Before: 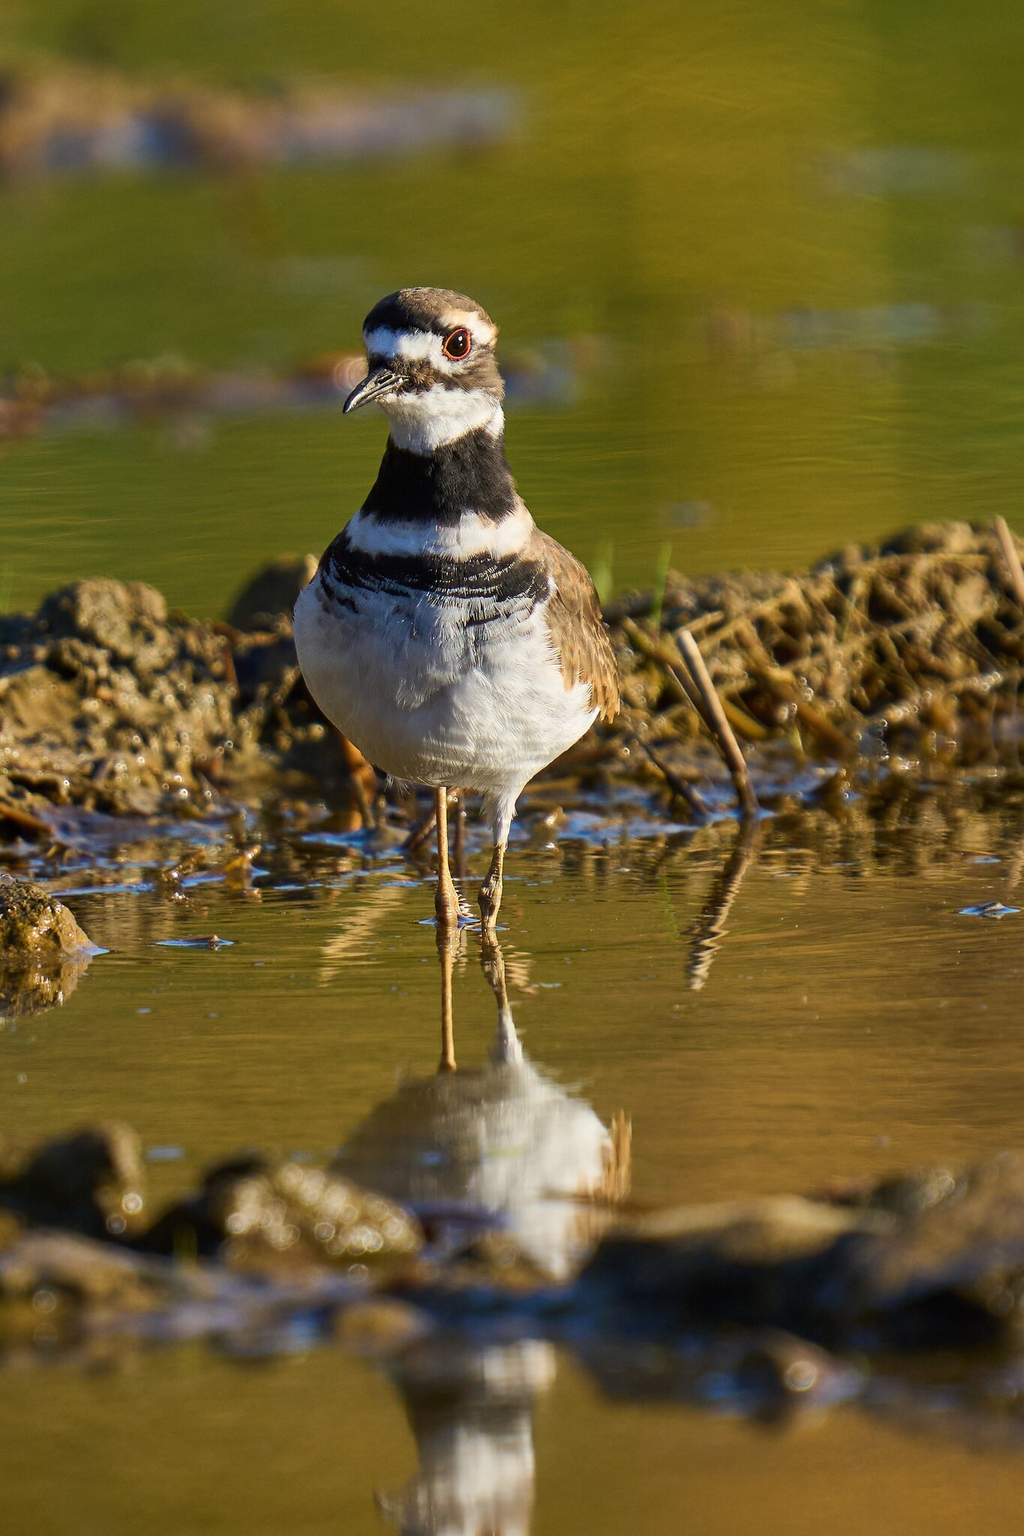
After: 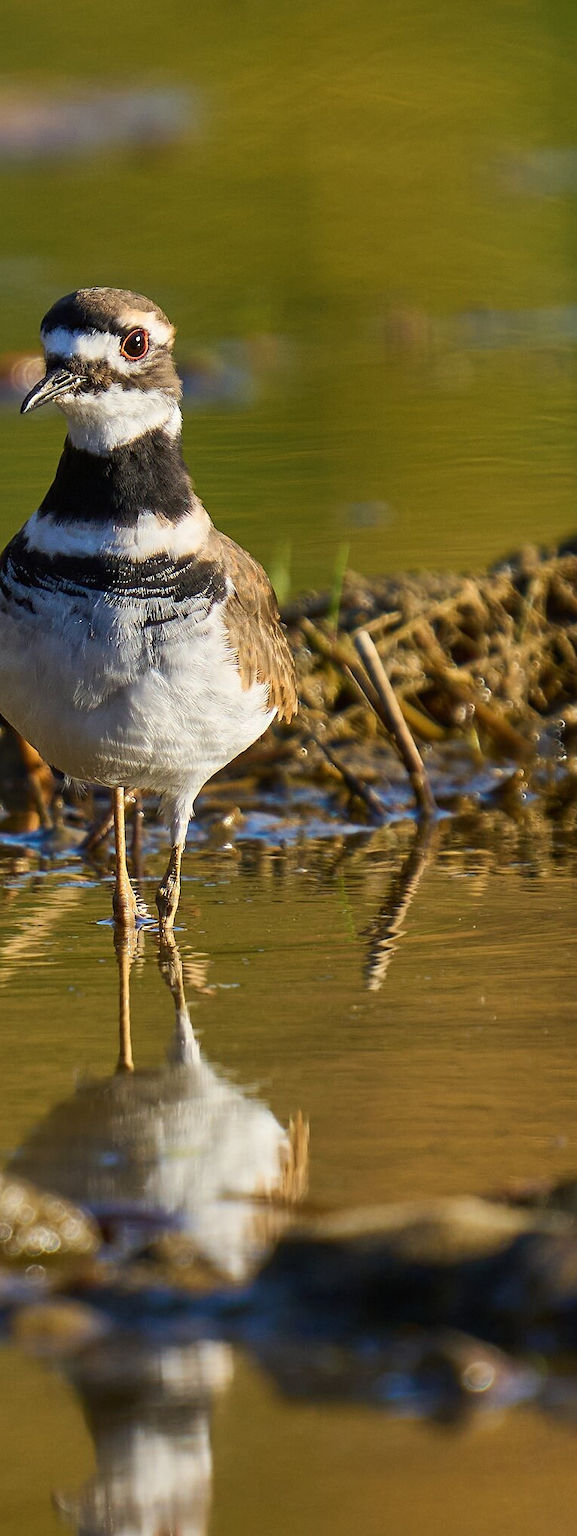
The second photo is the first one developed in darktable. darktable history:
sharpen: amount 0.207
crop: left 31.556%, top 0.009%, right 11.964%
